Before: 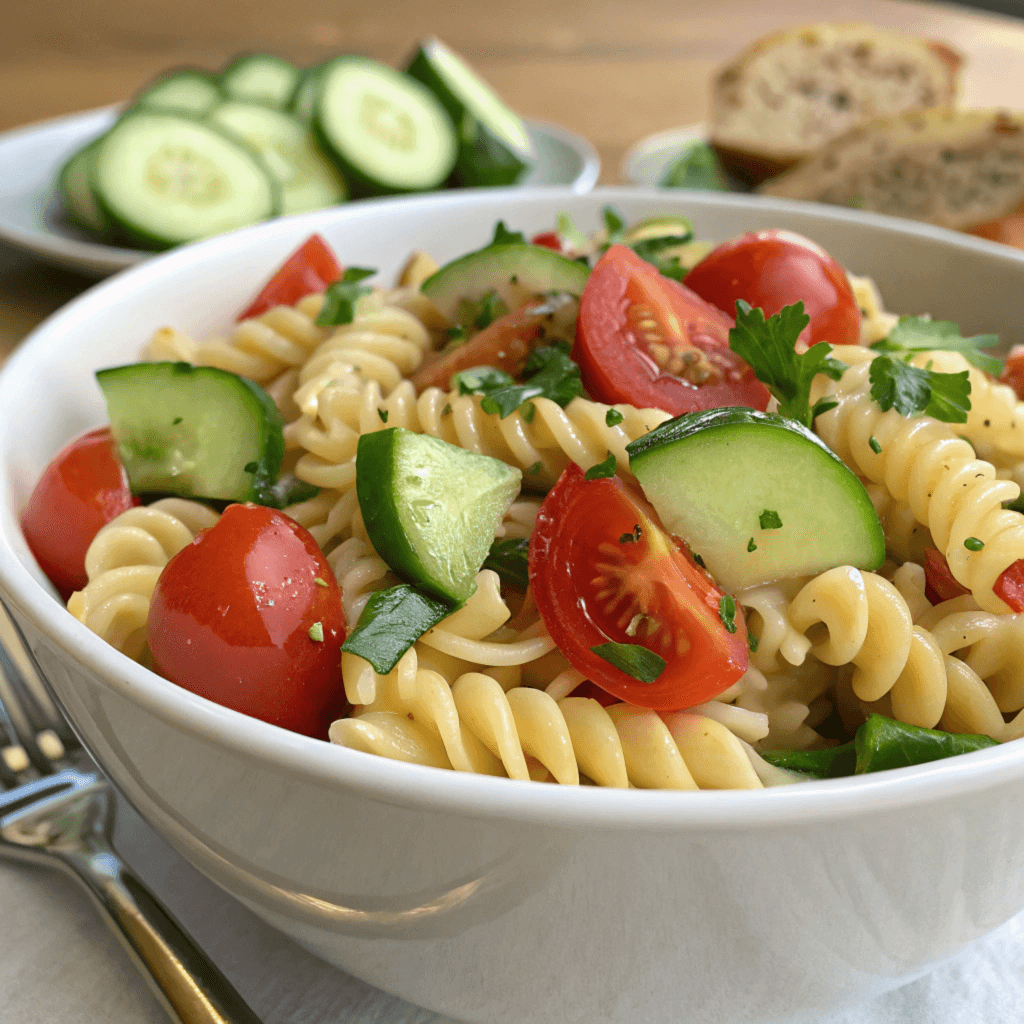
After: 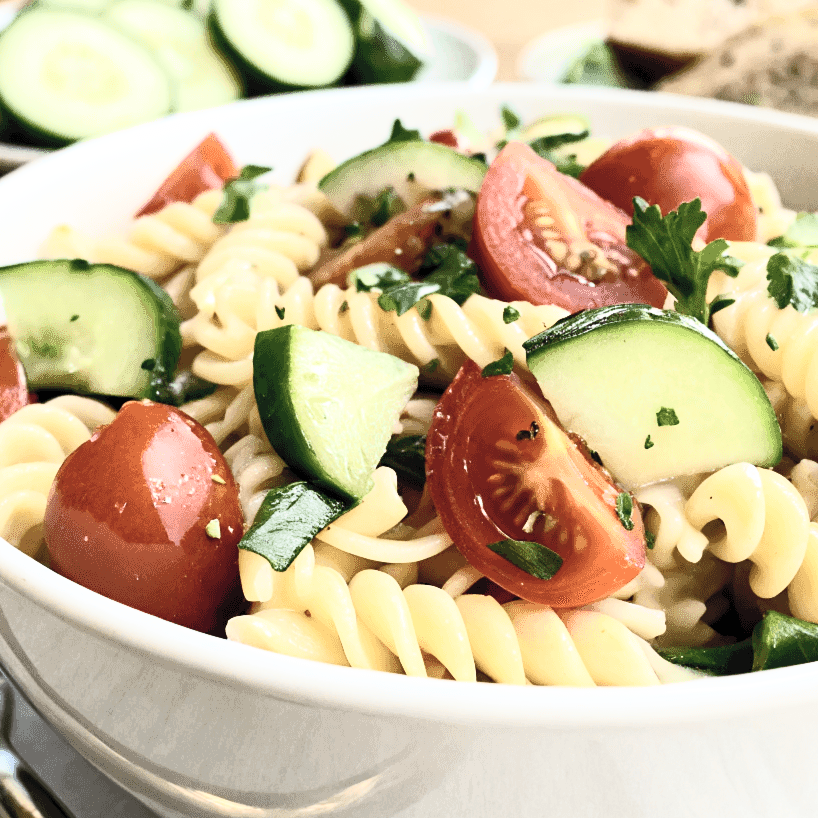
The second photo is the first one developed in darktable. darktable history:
crop and rotate: left 10.071%, top 10.071%, right 10.02%, bottom 10.02%
contrast brightness saturation: contrast 0.57, brightness 0.57, saturation -0.34
filmic rgb: black relative exposure -6.3 EV, white relative exposure 2.8 EV, threshold 3 EV, target black luminance 0%, hardness 4.6, latitude 67.35%, contrast 1.292, shadows ↔ highlights balance -3.5%, preserve chrominance no, color science v4 (2020), contrast in shadows soft, enable highlight reconstruction true
